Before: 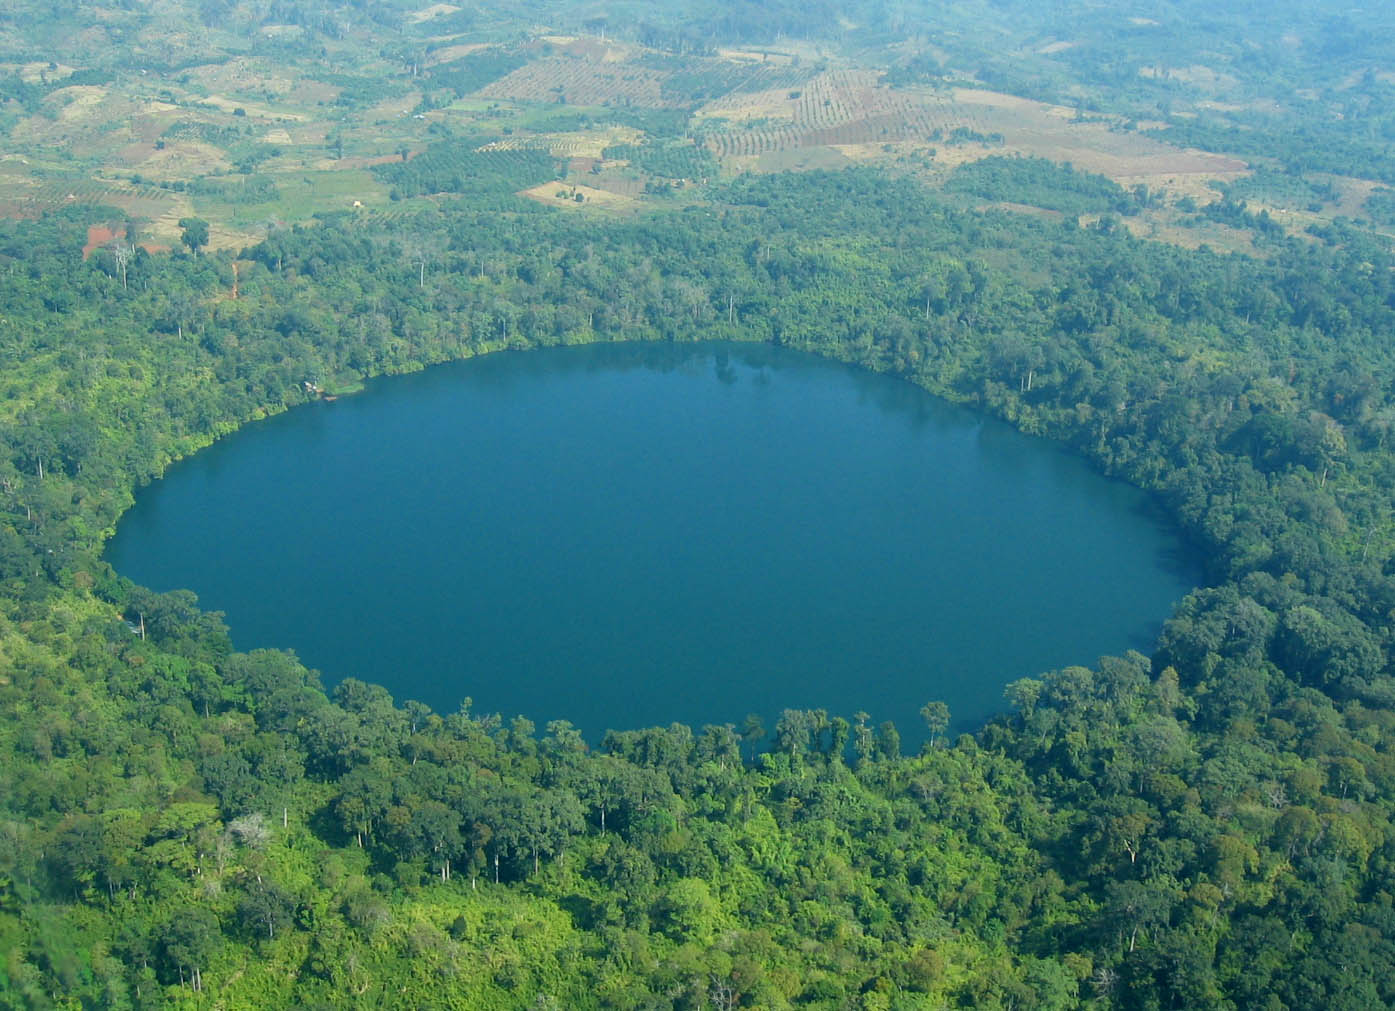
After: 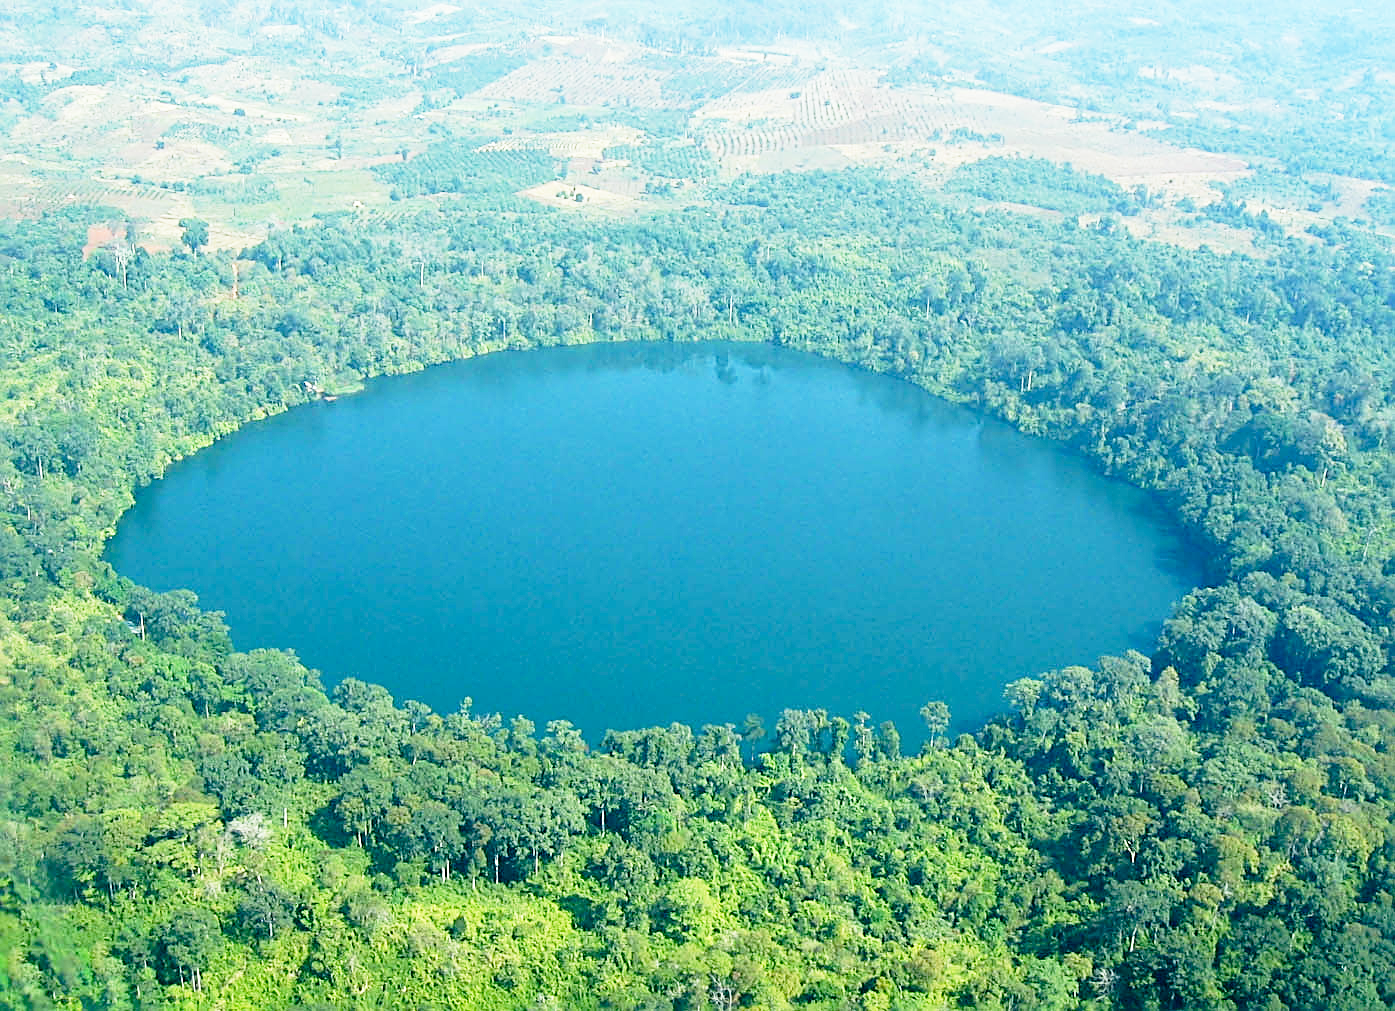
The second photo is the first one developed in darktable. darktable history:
sharpen: radius 2.543, amount 0.636
base curve: curves: ch0 [(0, 0) (0.012, 0.01) (0.073, 0.168) (0.31, 0.711) (0.645, 0.957) (1, 1)], preserve colors none
